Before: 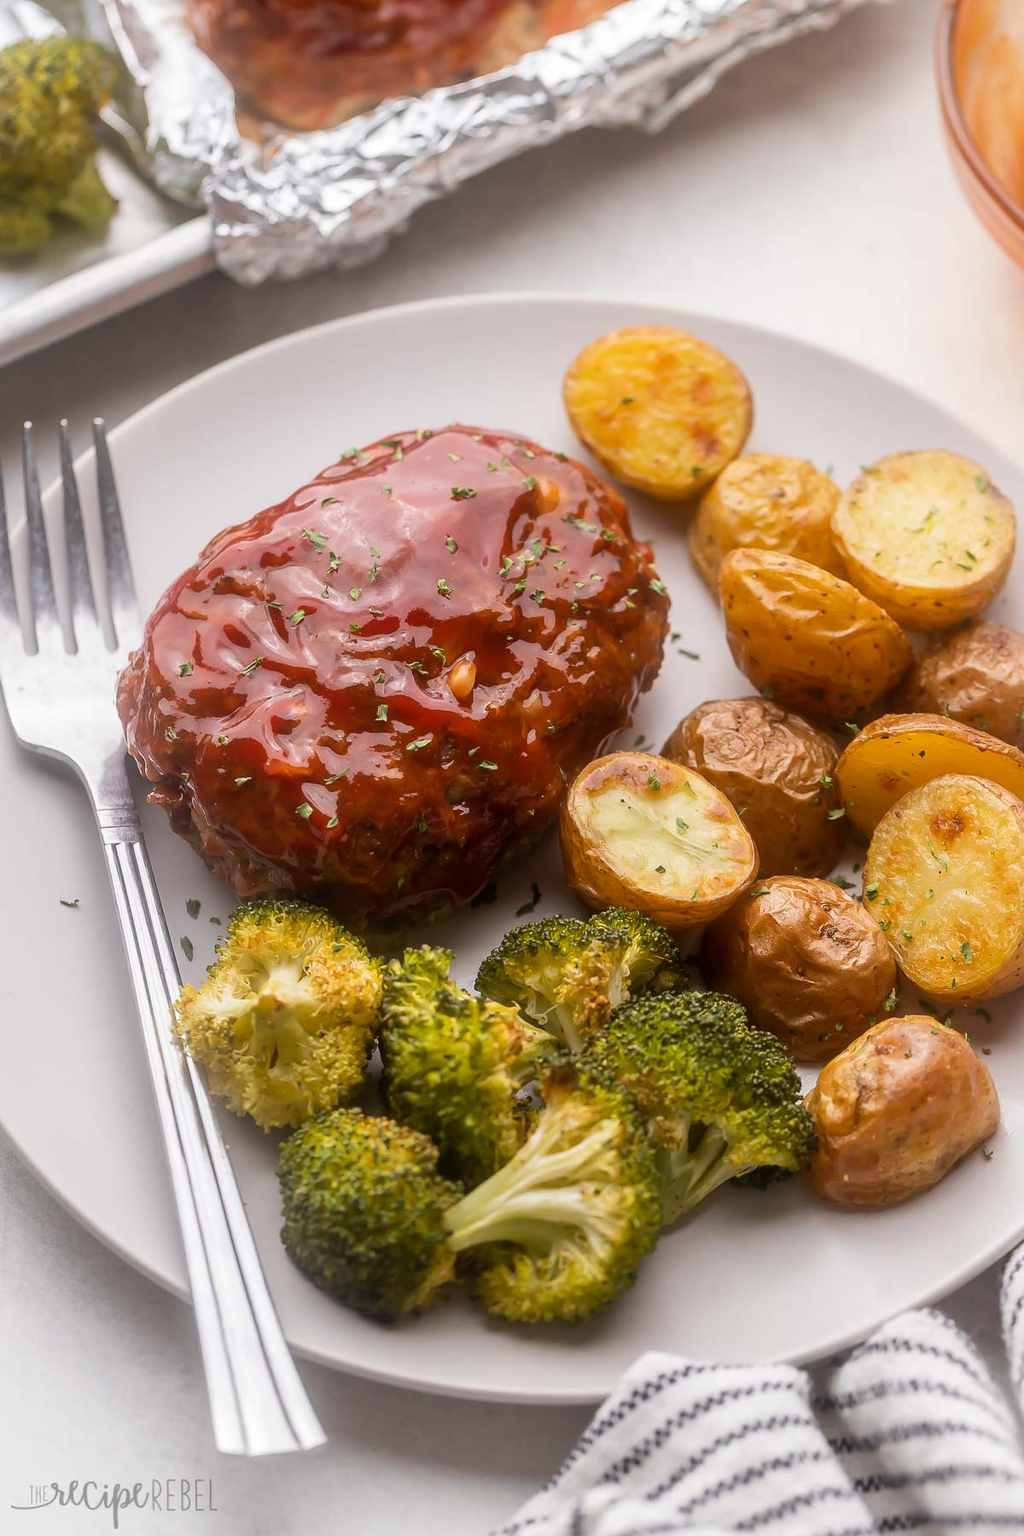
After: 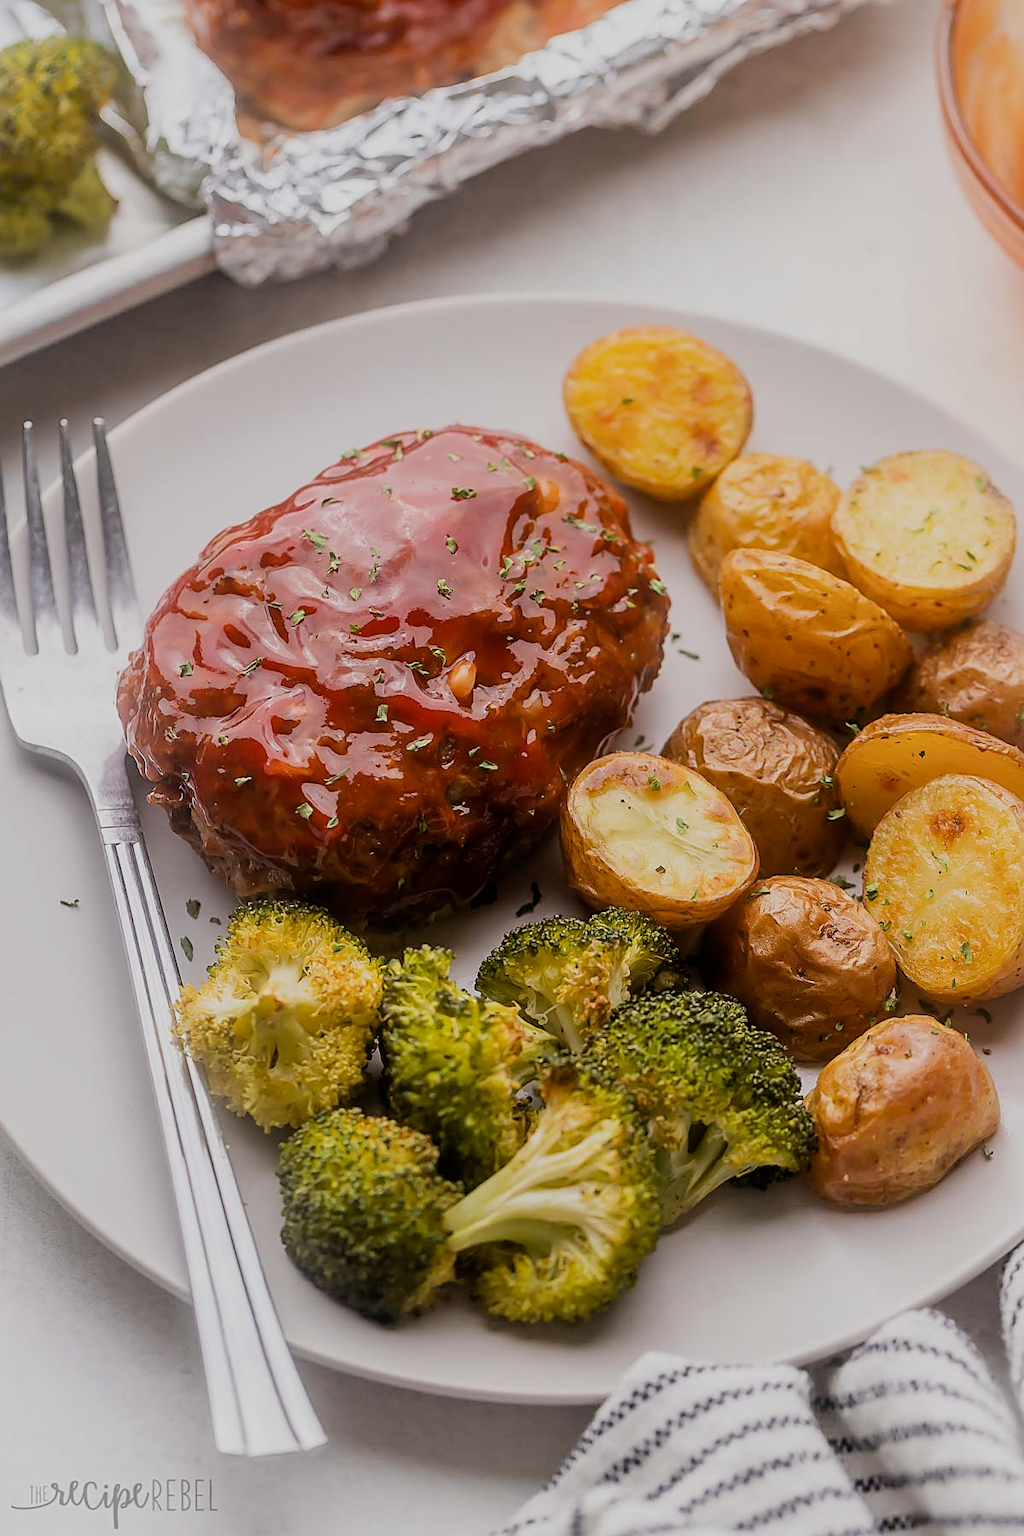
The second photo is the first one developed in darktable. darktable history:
filmic rgb: black relative exposure -7.65 EV, white relative exposure 4.56 EV, threshold 5.99 EV, hardness 3.61, enable highlight reconstruction true
sharpen: on, module defaults
haze removal: strength 0.118, distance 0.246, compatibility mode true, adaptive false
